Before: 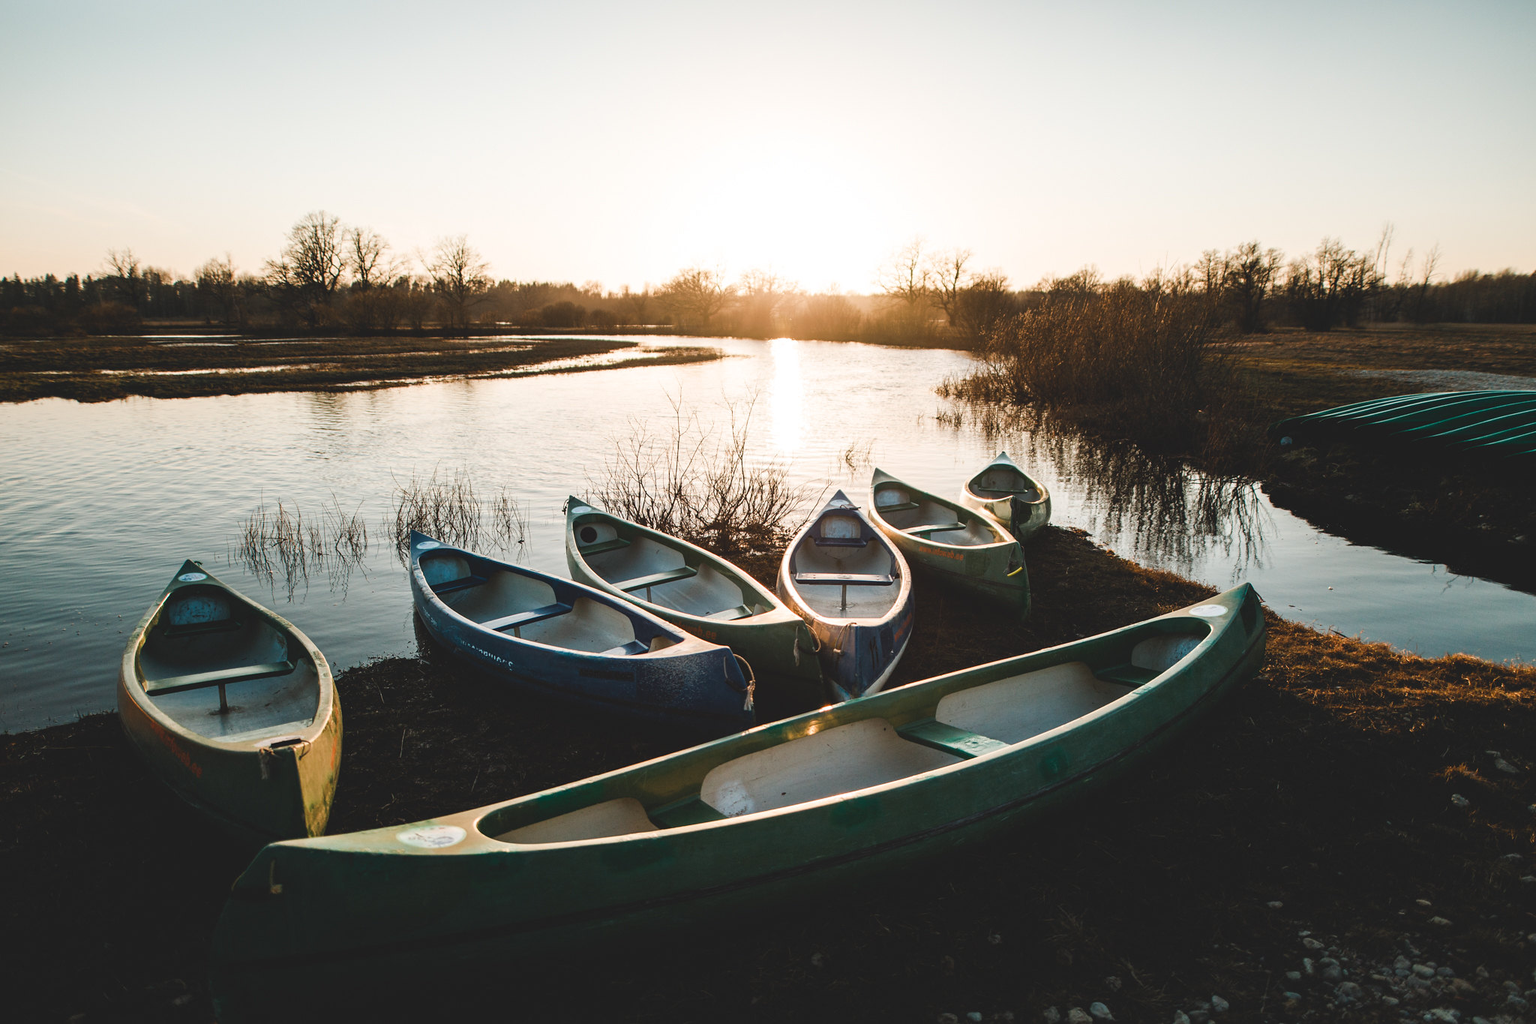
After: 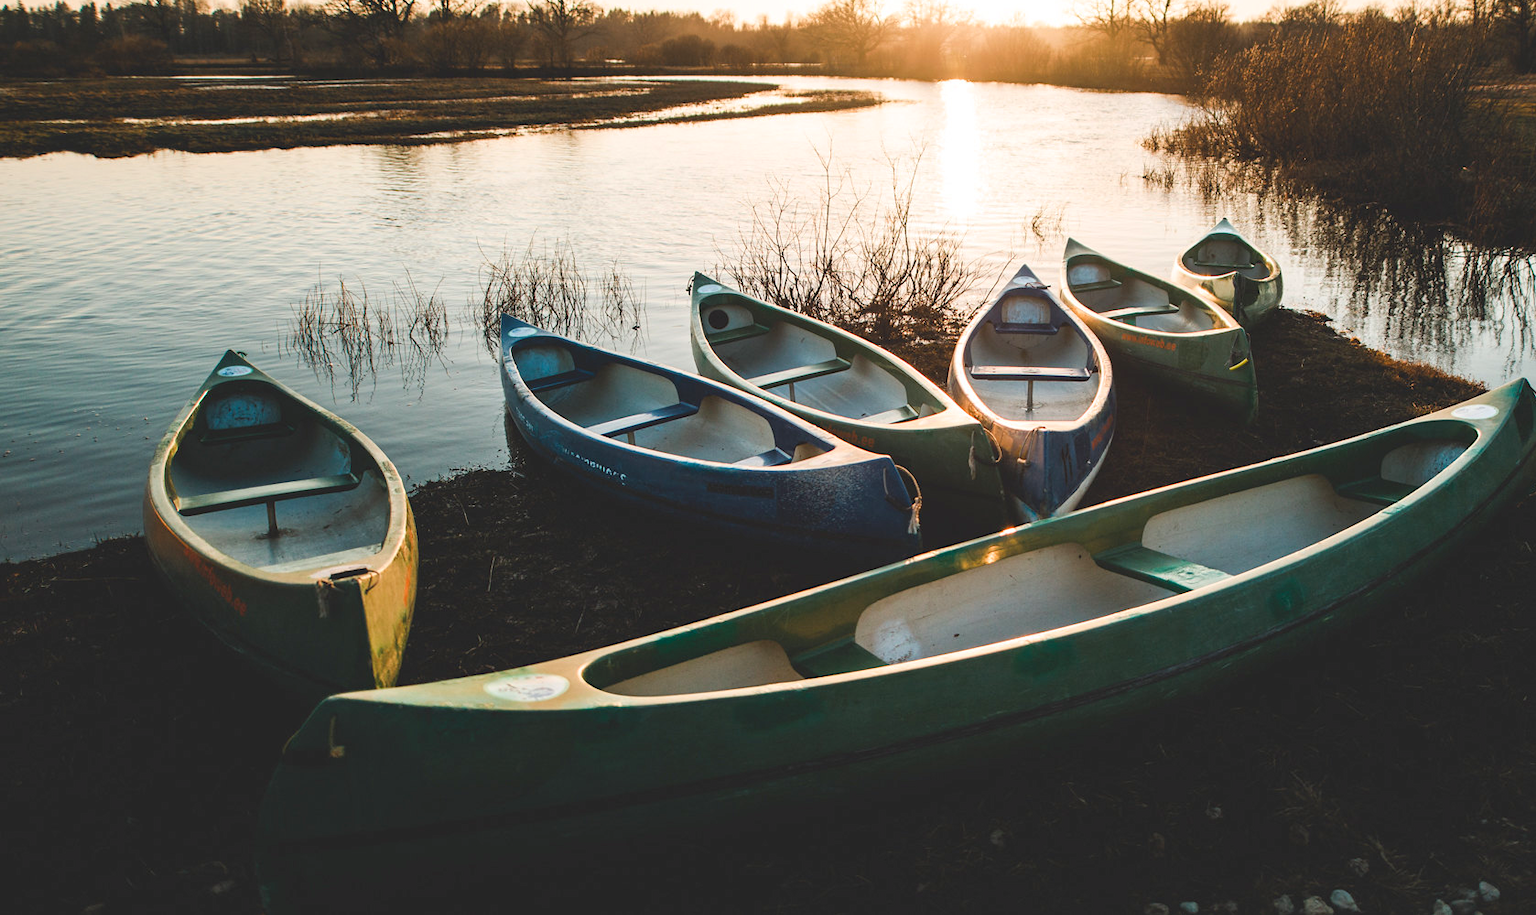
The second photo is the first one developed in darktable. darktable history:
crop: top 26.691%, right 18.021%
contrast brightness saturation: contrast 0.071, brightness 0.078, saturation 0.18
